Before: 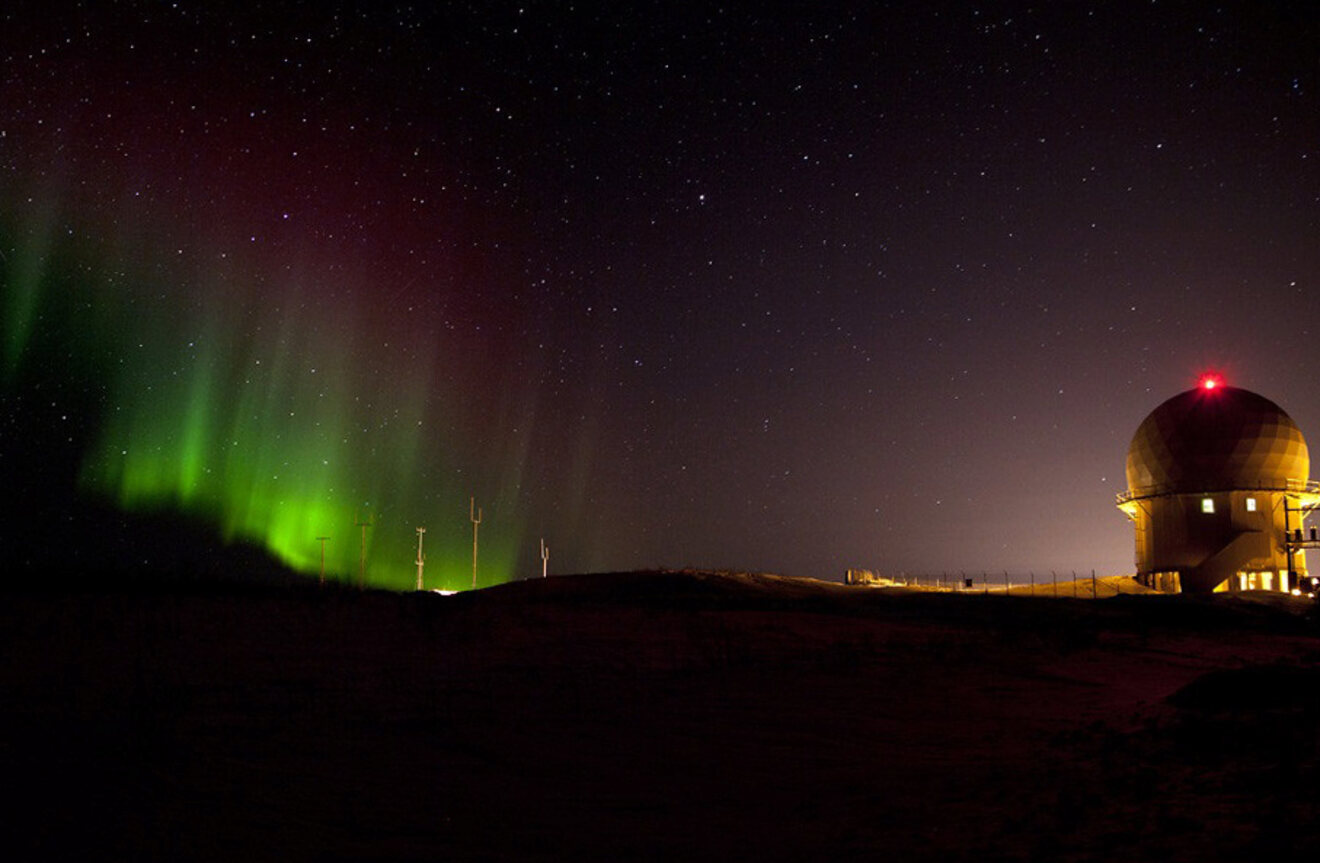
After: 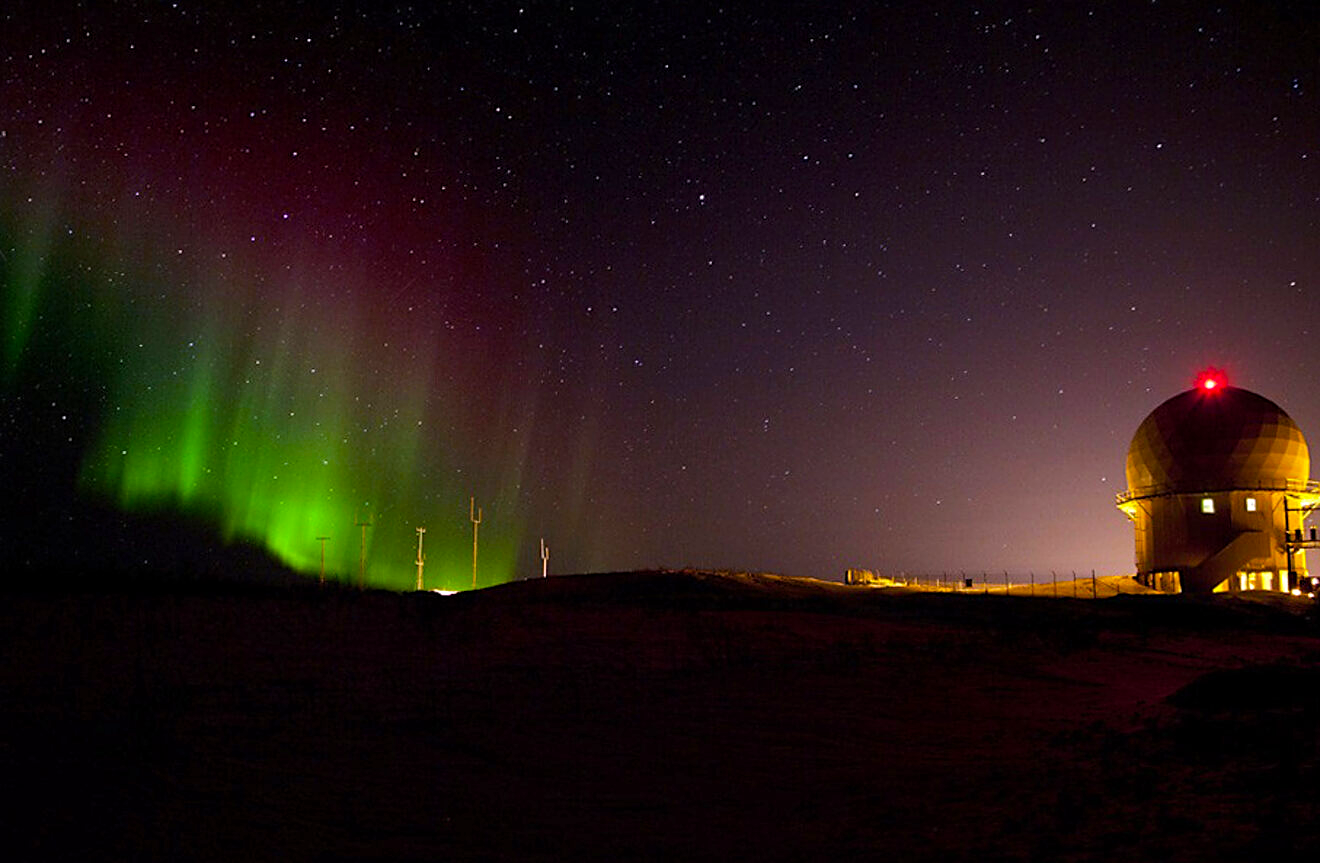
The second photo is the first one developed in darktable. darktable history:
white balance: red 1.004, blue 1.024
color balance rgb: perceptual saturation grading › global saturation 25%, perceptual brilliance grading › mid-tones 10%, perceptual brilliance grading › shadows 15%, global vibrance 20%
sharpen: on, module defaults
